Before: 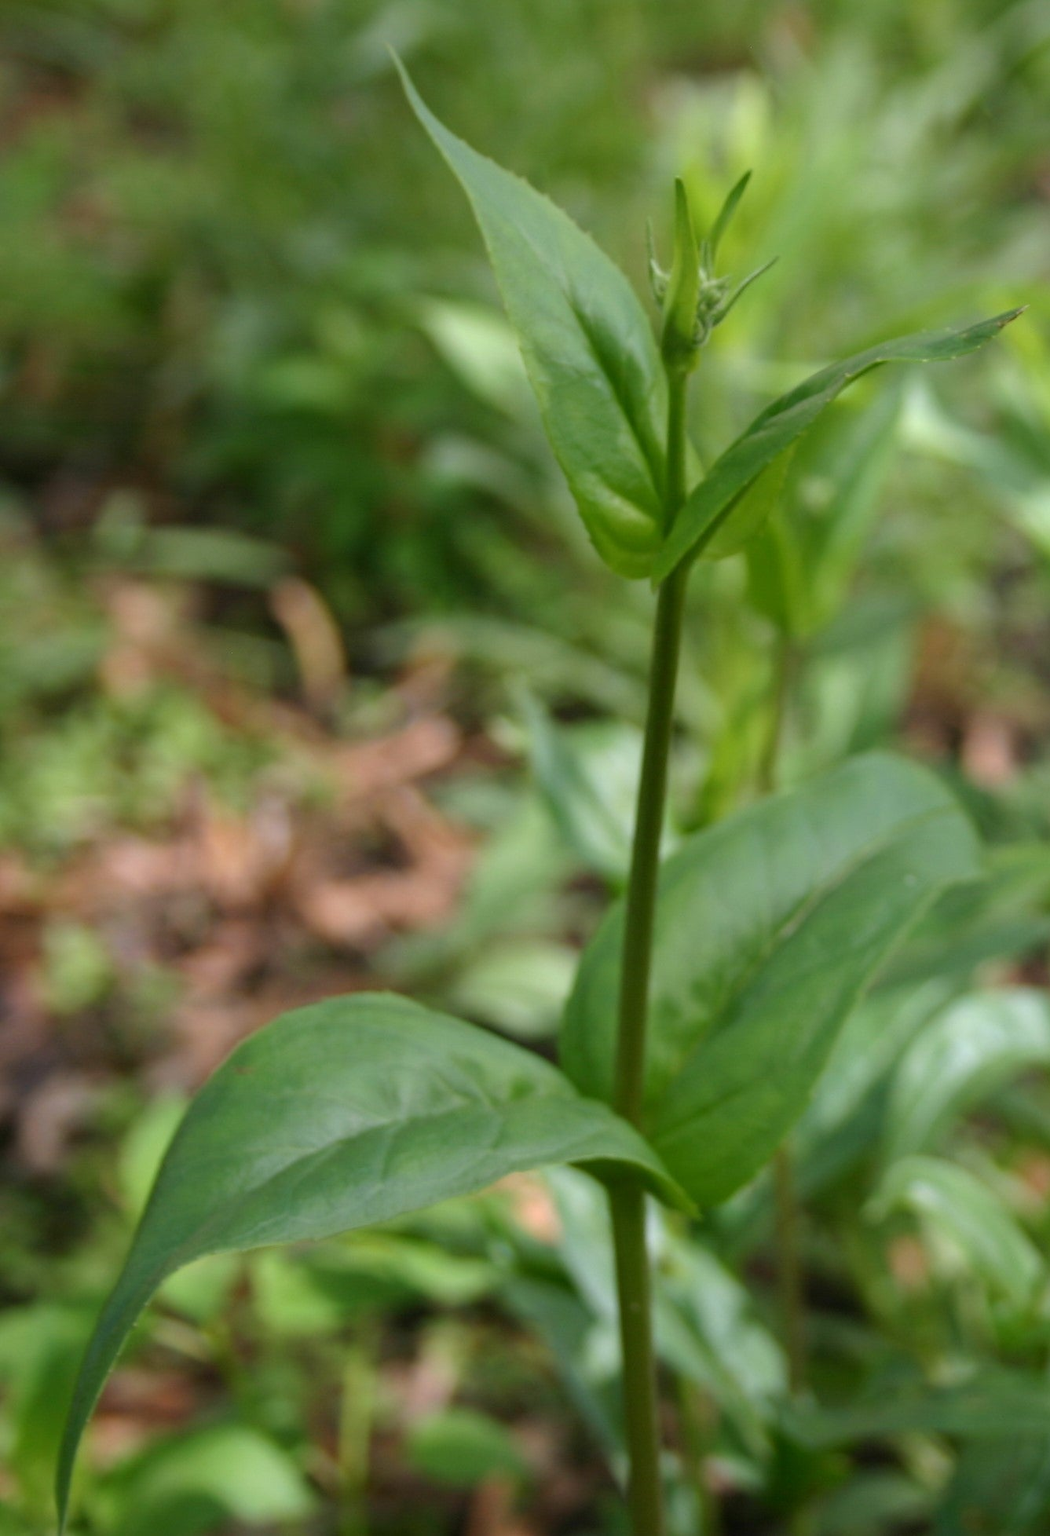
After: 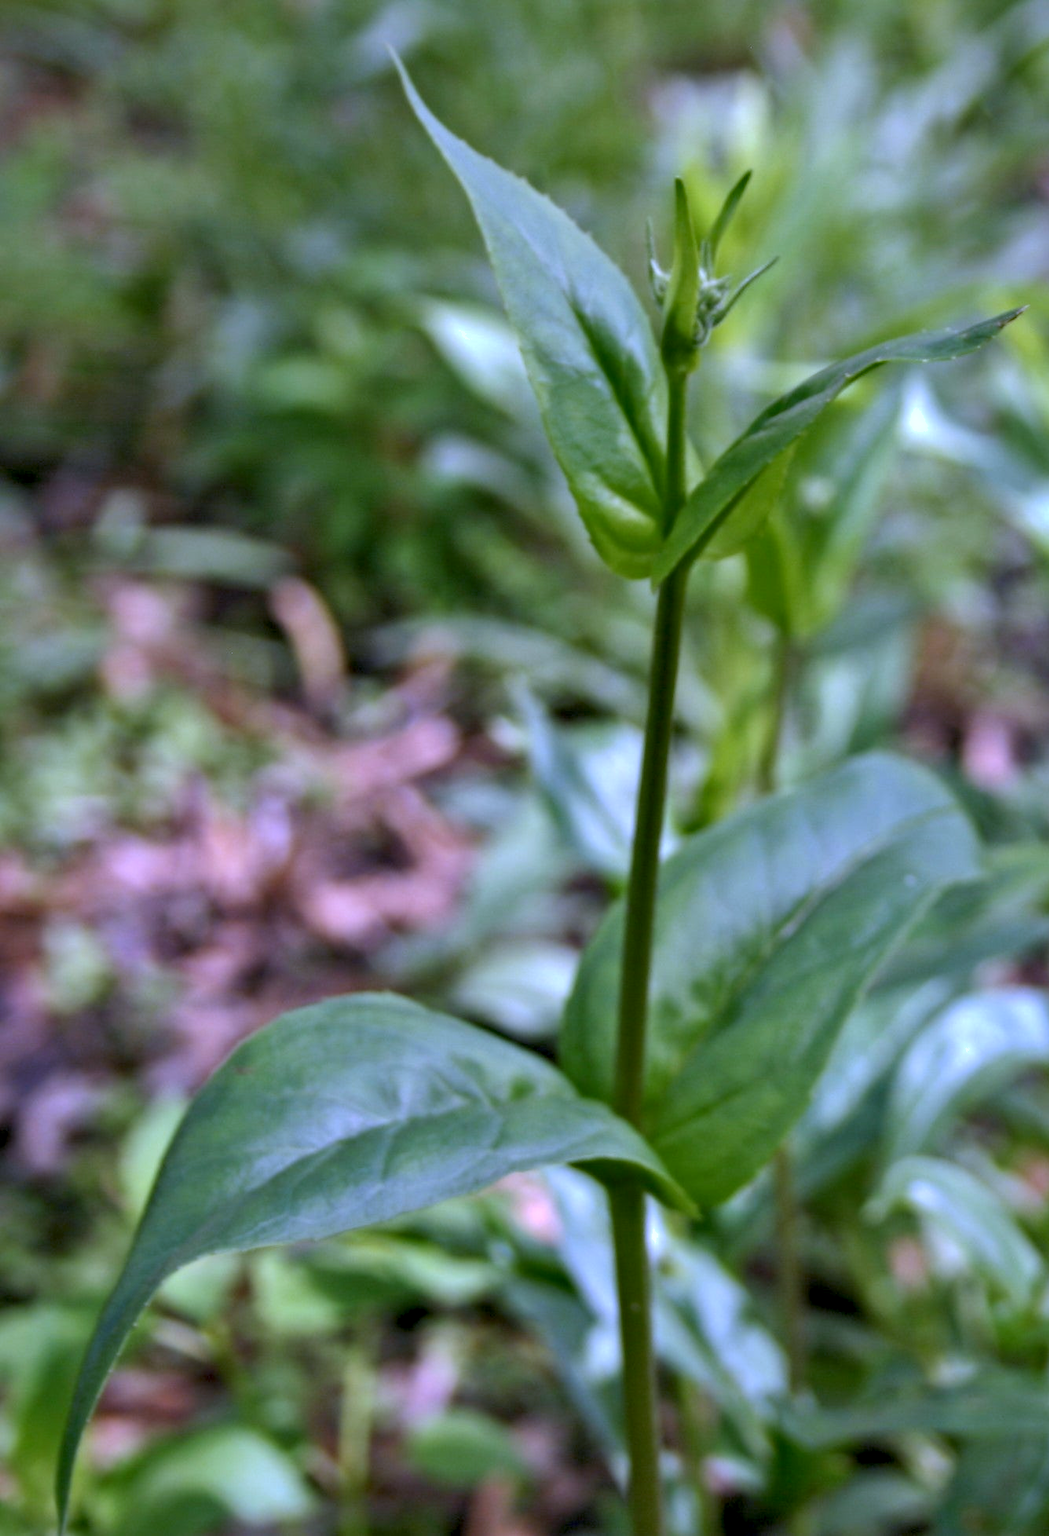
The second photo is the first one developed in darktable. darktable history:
contrast equalizer: y [[0.511, 0.558, 0.631, 0.632, 0.559, 0.512], [0.5 ×6], [0.507, 0.559, 0.627, 0.644, 0.647, 0.647], [0 ×6], [0 ×6]]
shadows and highlights: on, module defaults
white balance: red 0.98, blue 1.61
